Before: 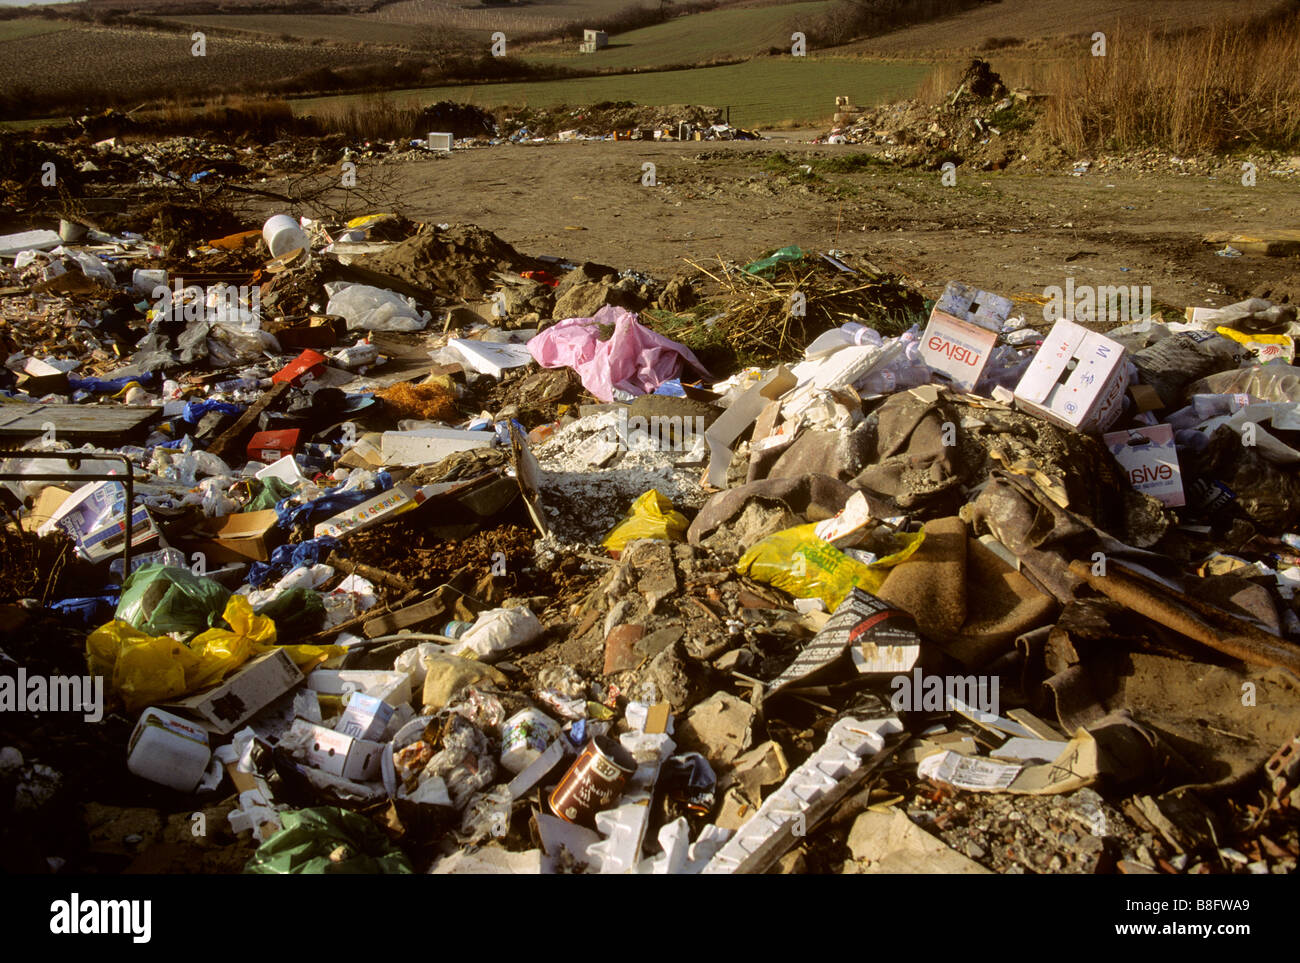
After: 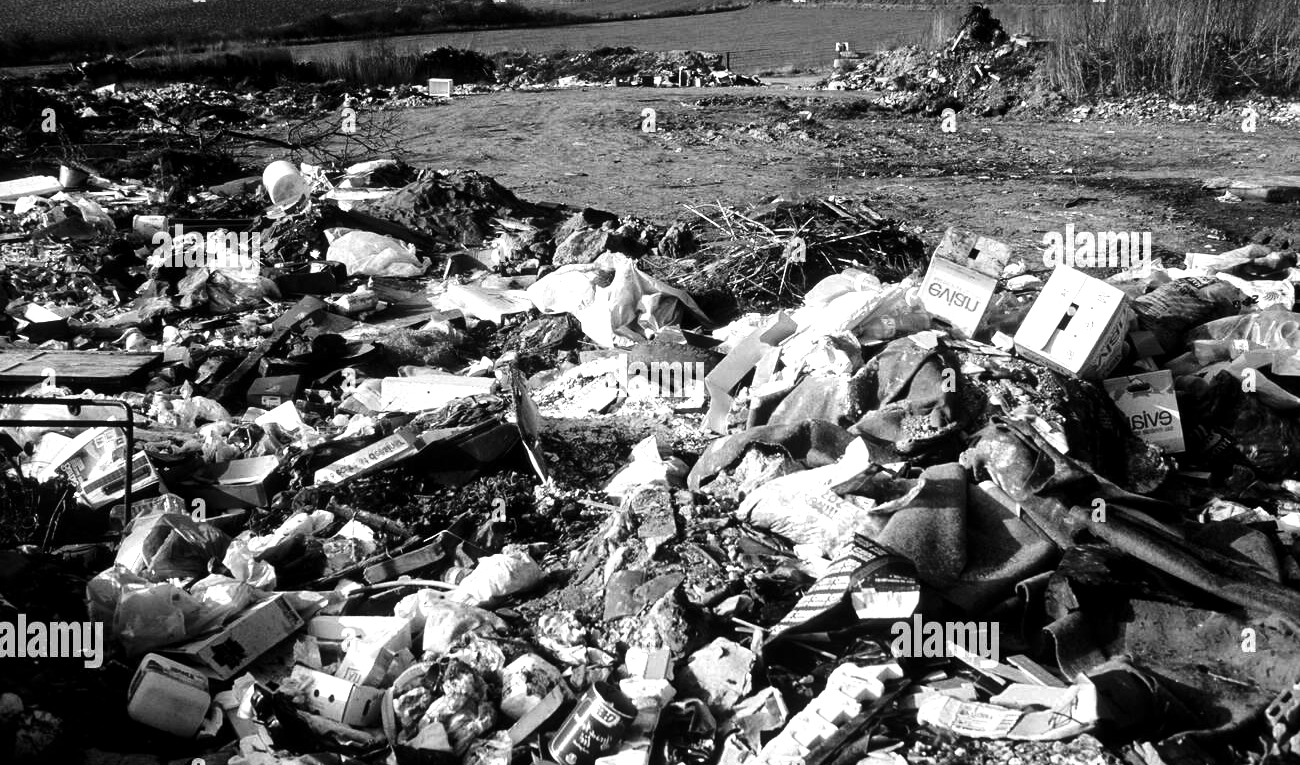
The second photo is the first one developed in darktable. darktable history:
crop and rotate: top 5.649%, bottom 14.812%
color zones: curves: ch0 [(0.002, 0.593) (0.143, 0.417) (0.285, 0.541) (0.455, 0.289) (0.608, 0.327) (0.727, 0.283) (0.869, 0.571) (1, 0.603)]; ch1 [(0, 0) (0.143, 0) (0.286, 0) (0.429, 0) (0.571, 0) (0.714, 0) (0.857, 0)]
exposure: black level correction 0, exposure 0.937 EV, compensate highlight preservation false
contrast brightness saturation: contrast 0.191, brightness -0.111, saturation 0.206
local contrast: mode bilateral grid, contrast 21, coarseness 49, detail 120%, midtone range 0.2
